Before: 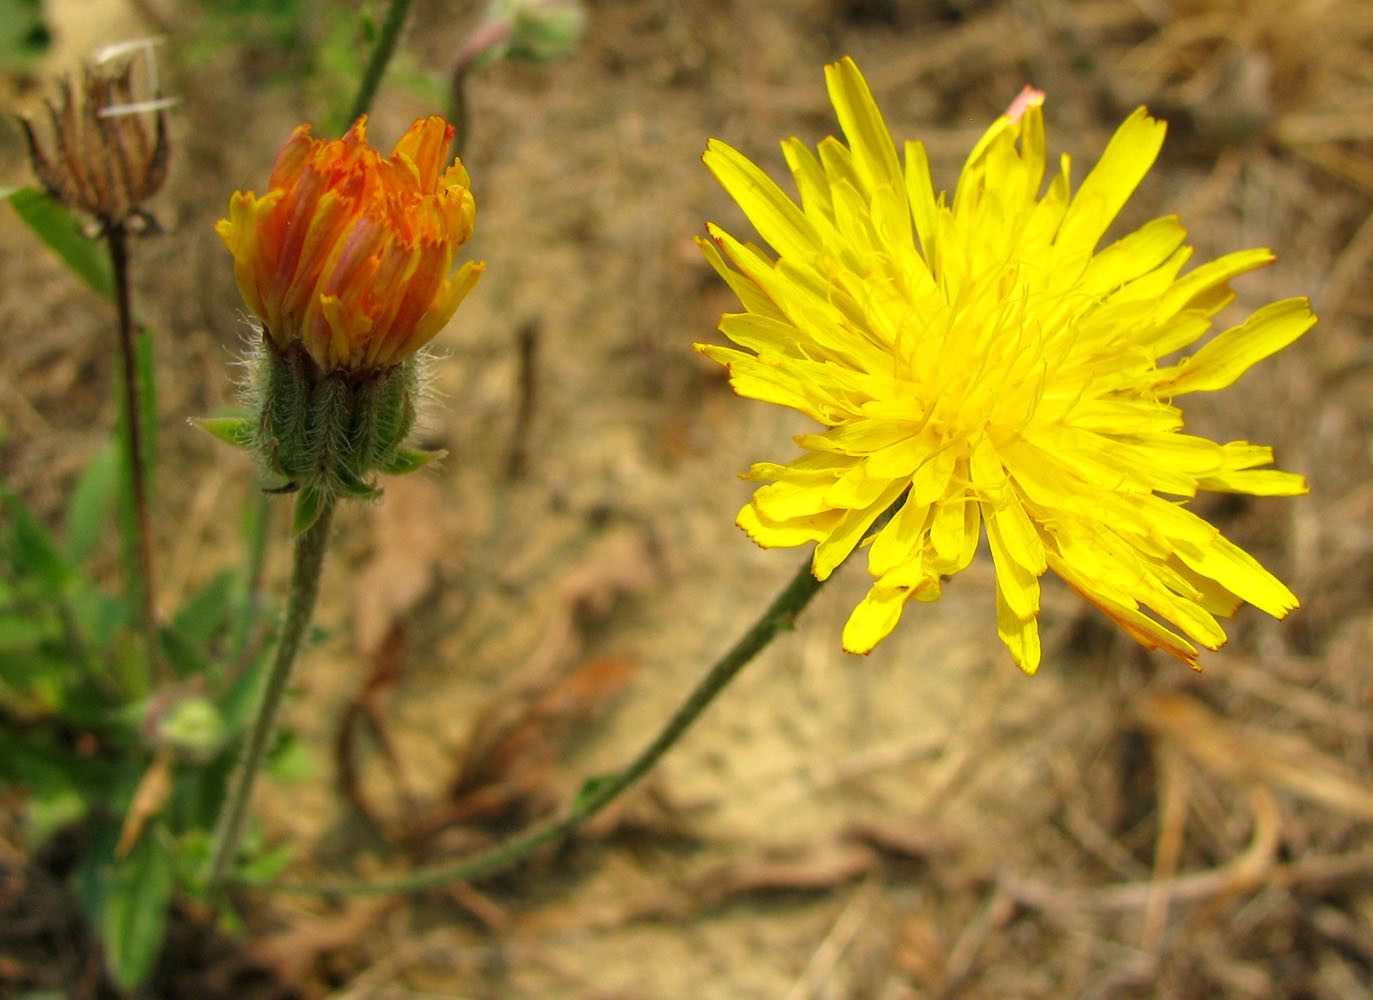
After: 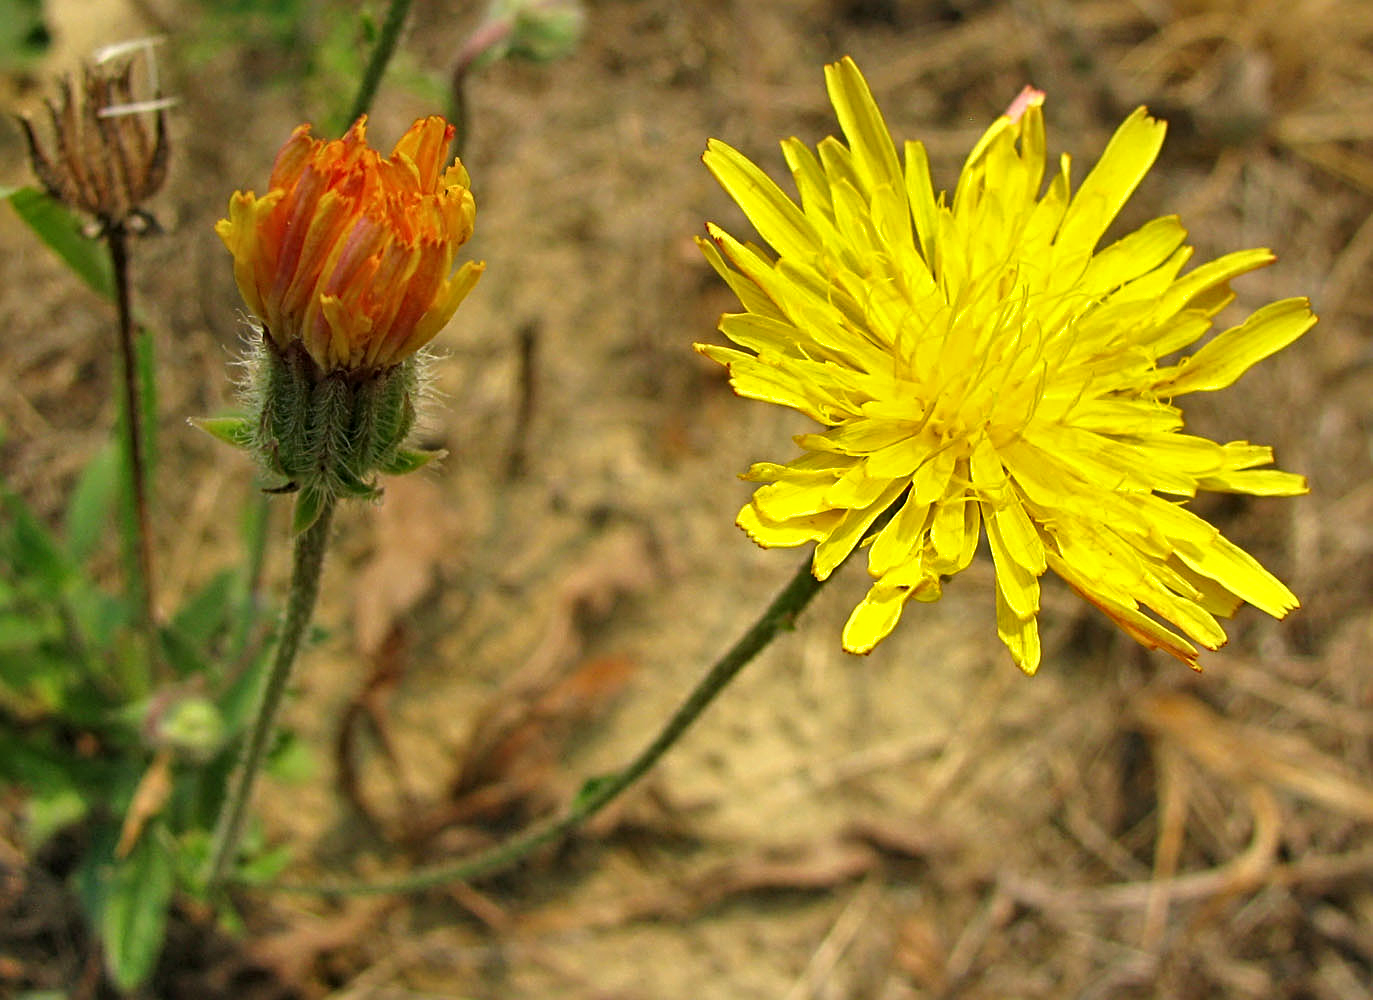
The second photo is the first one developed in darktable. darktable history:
sharpen: radius 4
shadows and highlights: low approximation 0.01, soften with gaussian
